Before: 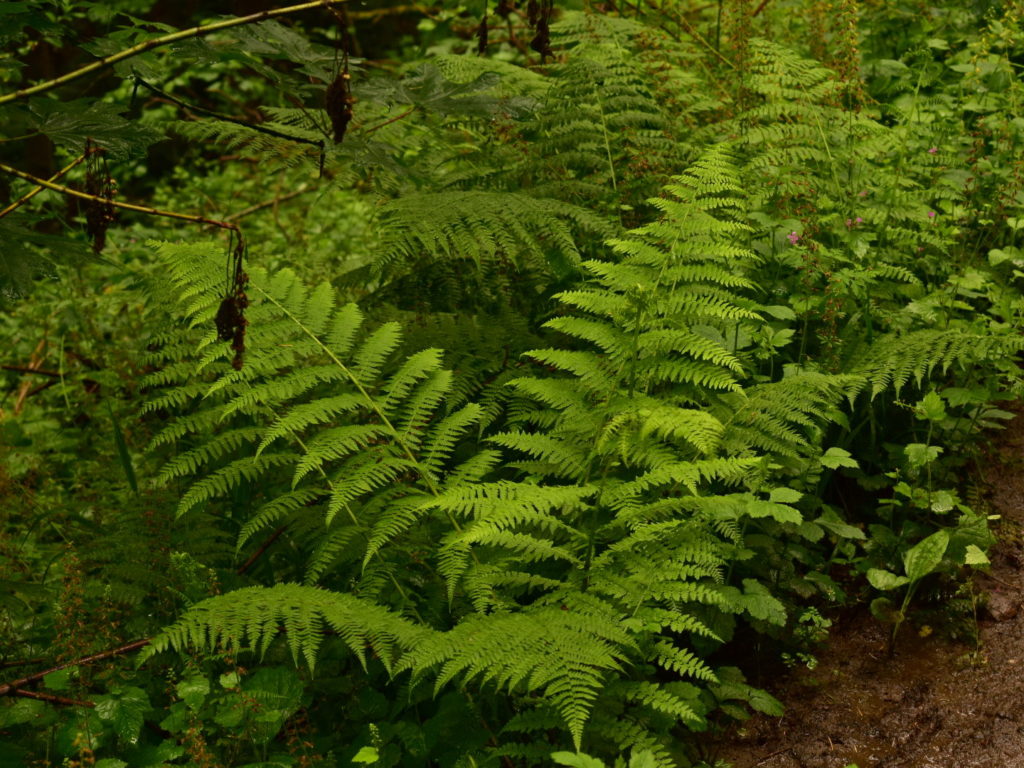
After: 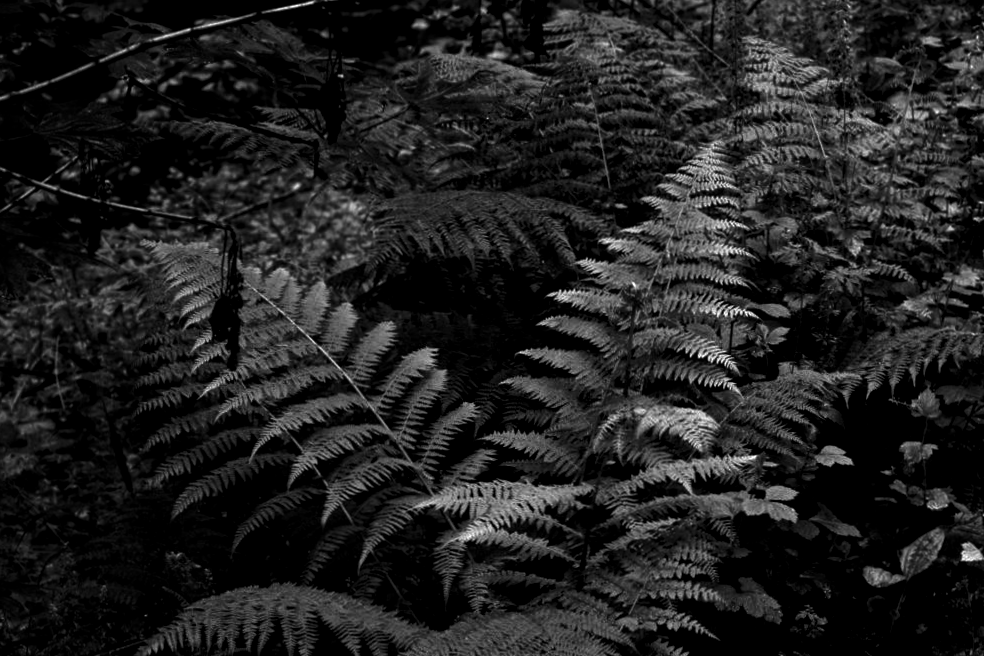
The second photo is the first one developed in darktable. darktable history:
local contrast: highlights 123%, shadows 126%, detail 140%, midtone range 0.254
contrast equalizer: y [[0.5, 0.5, 0.468, 0.5, 0.5, 0.5], [0.5 ×6], [0.5 ×6], [0 ×6], [0 ×6]]
contrast brightness saturation: contrast 0.02, brightness -1, saturation -1
exposure: black level correction 0, exposure 1.2 EV, compensate exposure bias true, compensate highlight preservation false
crop and rotate: angle 0.2°, left 0.275%, right 3.127%, bottom 14.18%
color correction: saturation 1.32
shadows and highlights: shadows 25, highlights -25
